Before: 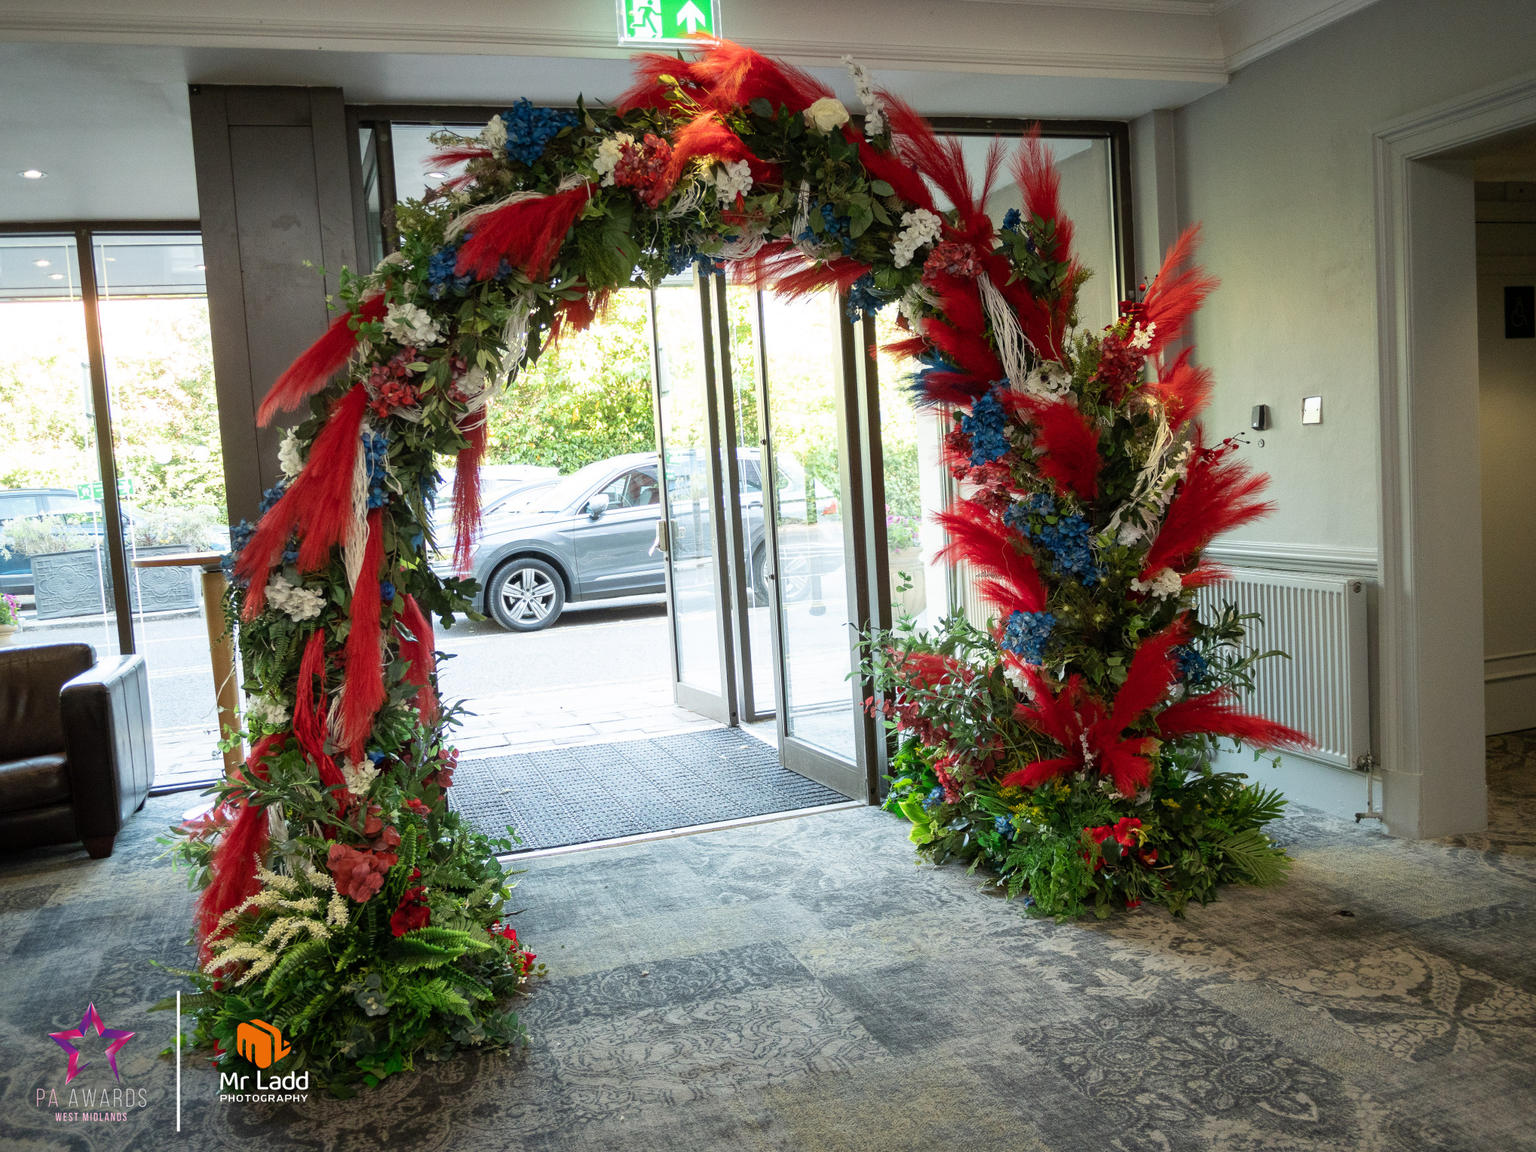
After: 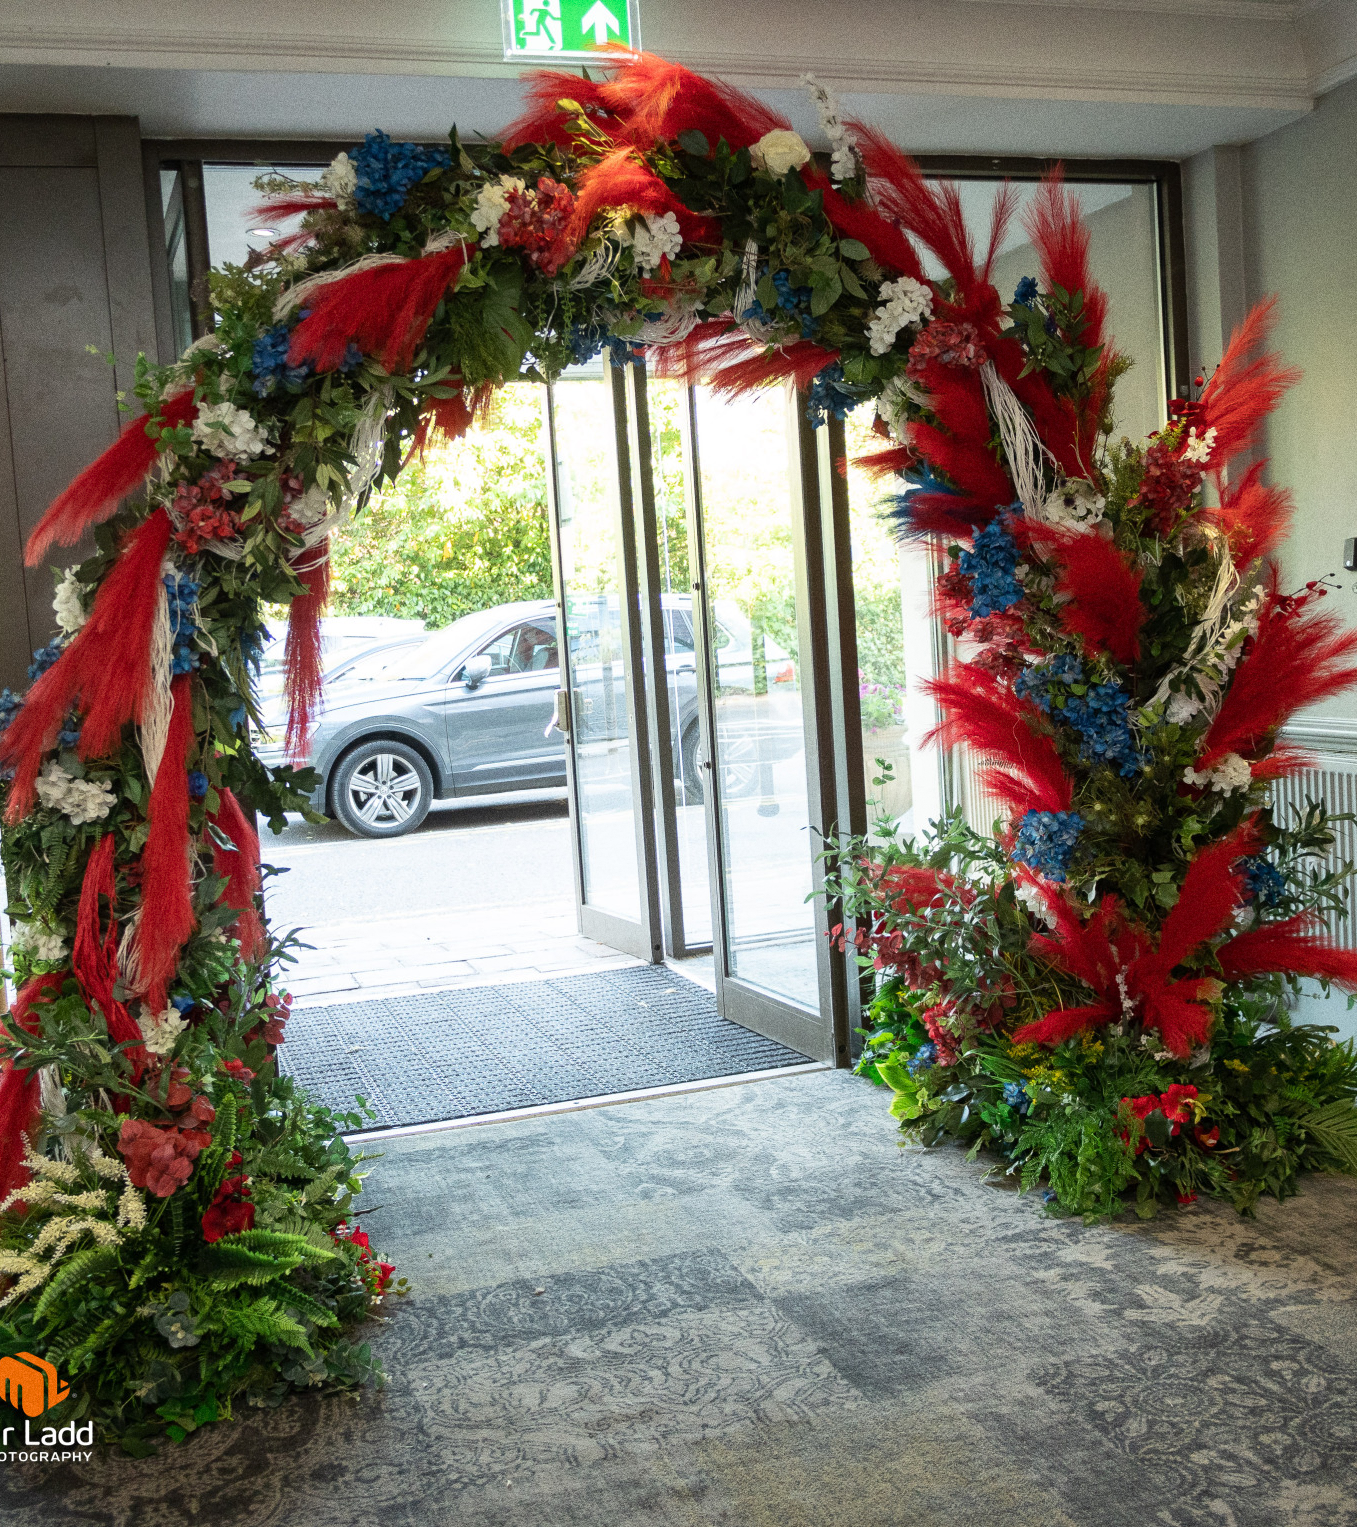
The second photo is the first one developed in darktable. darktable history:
crop and rotate: left 15.546%, right 17.787%
white balance: emerald 1
grain: on, module defaults
